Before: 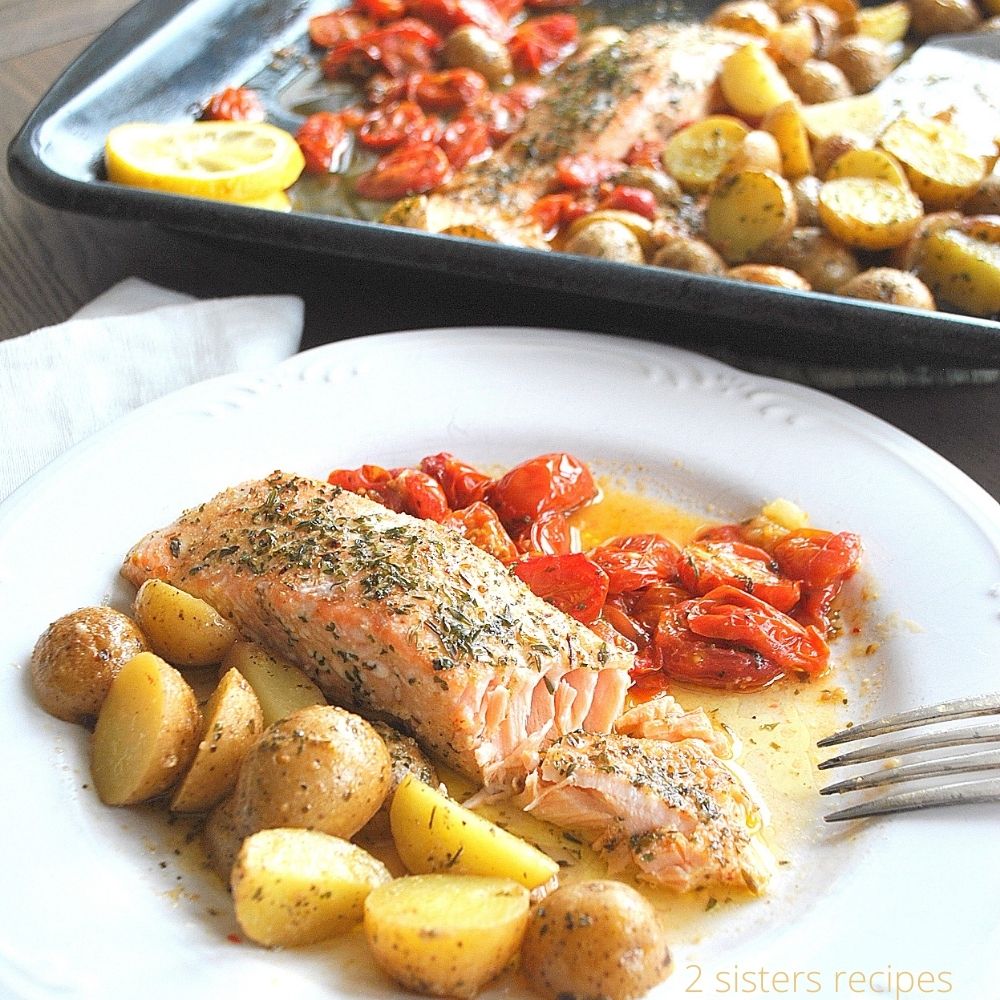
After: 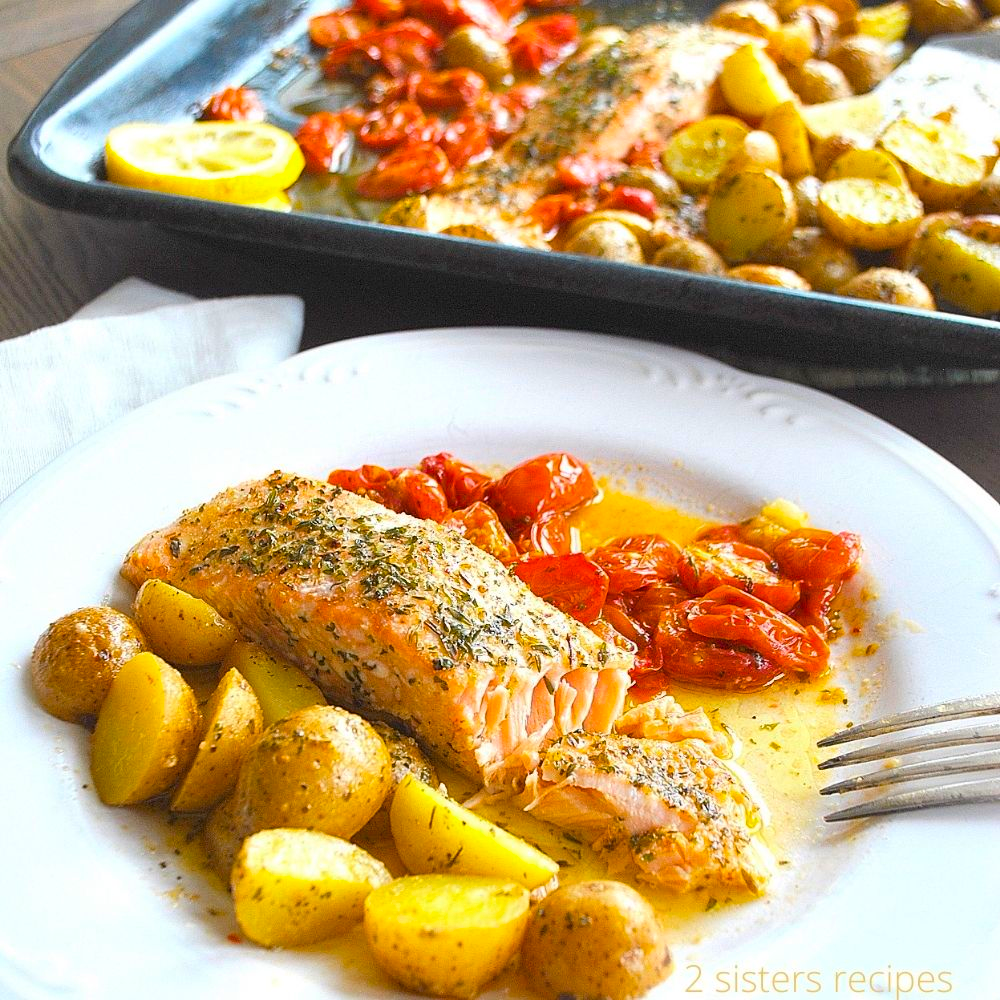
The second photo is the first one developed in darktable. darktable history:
color balance rgb: linear chroma grading › global chroma 14.903%, perceptual saturation grading › global saturation 25.307%, global vibrance 20%
